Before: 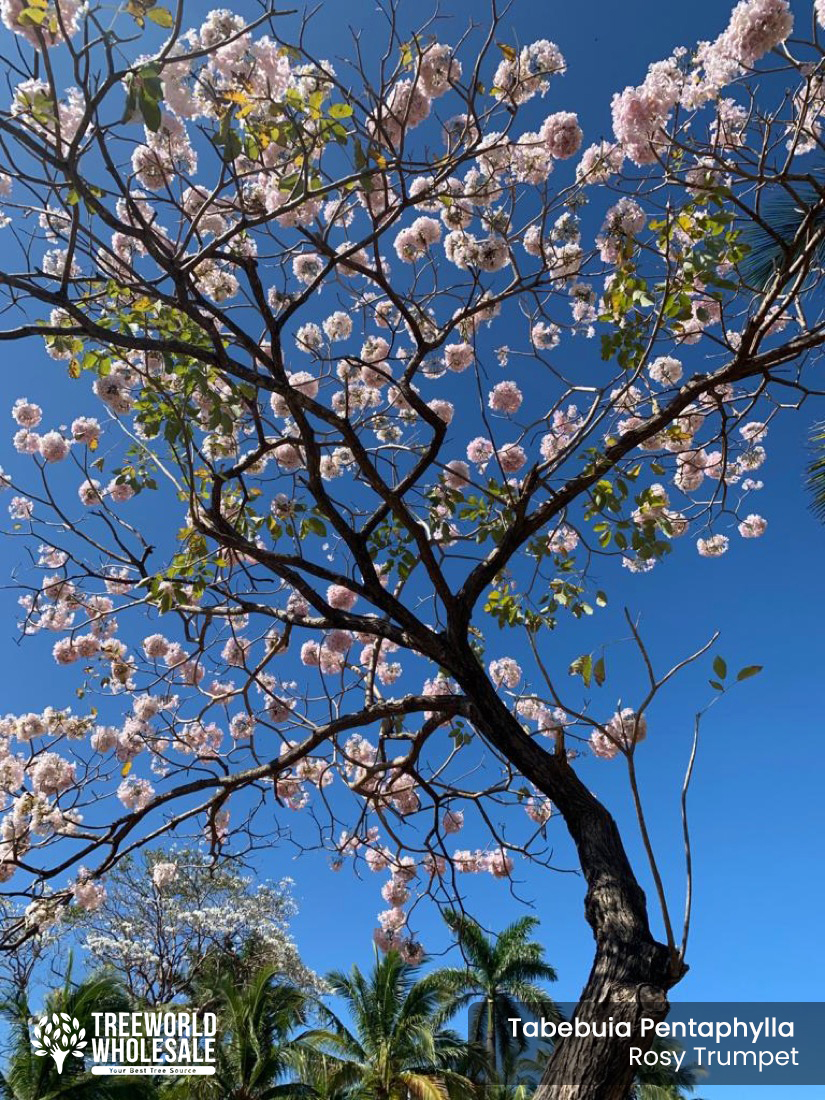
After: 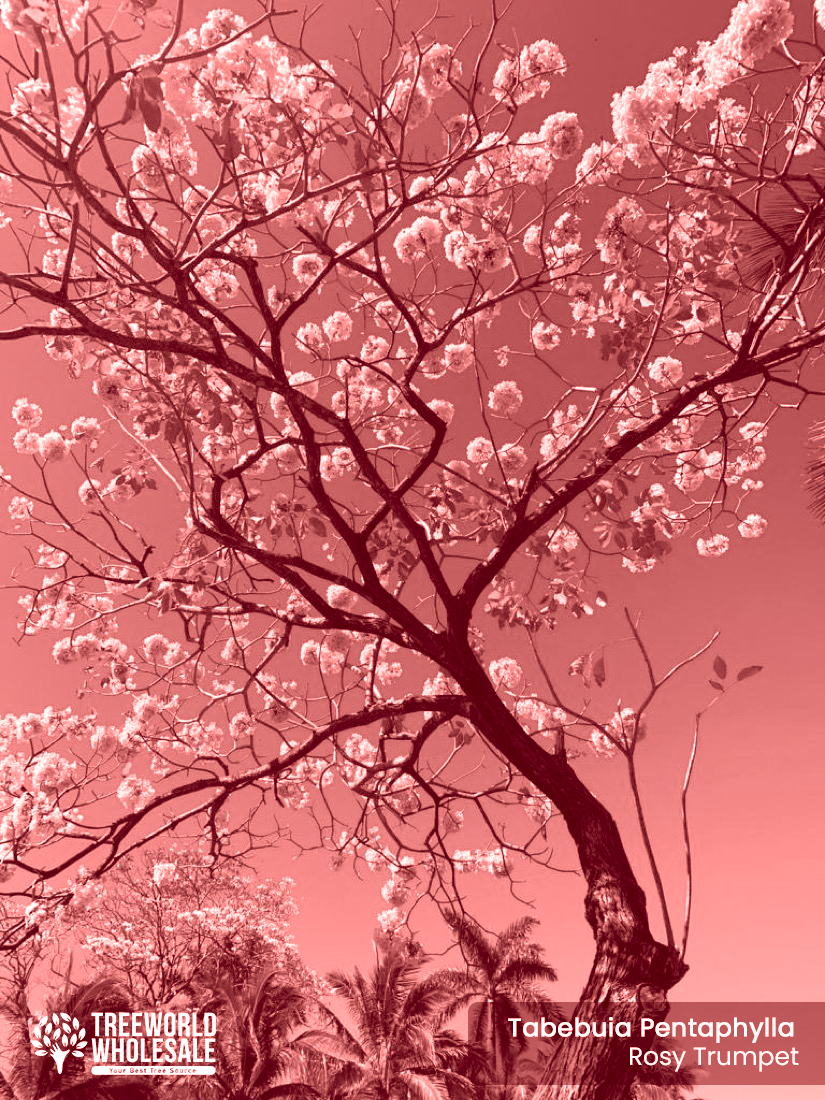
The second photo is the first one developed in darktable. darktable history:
tone equalizer: on, module defaults
colorize: saturation 60%, source mix 100%
